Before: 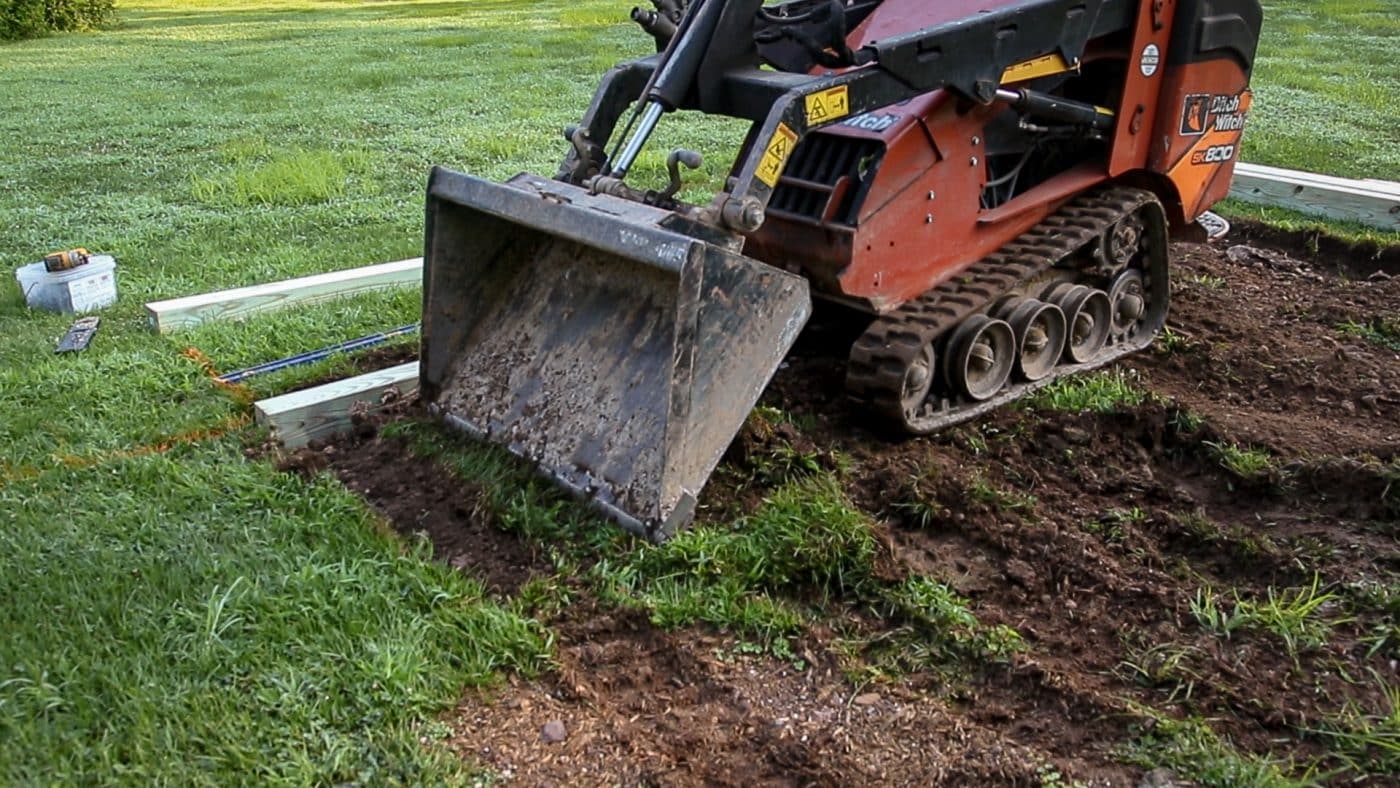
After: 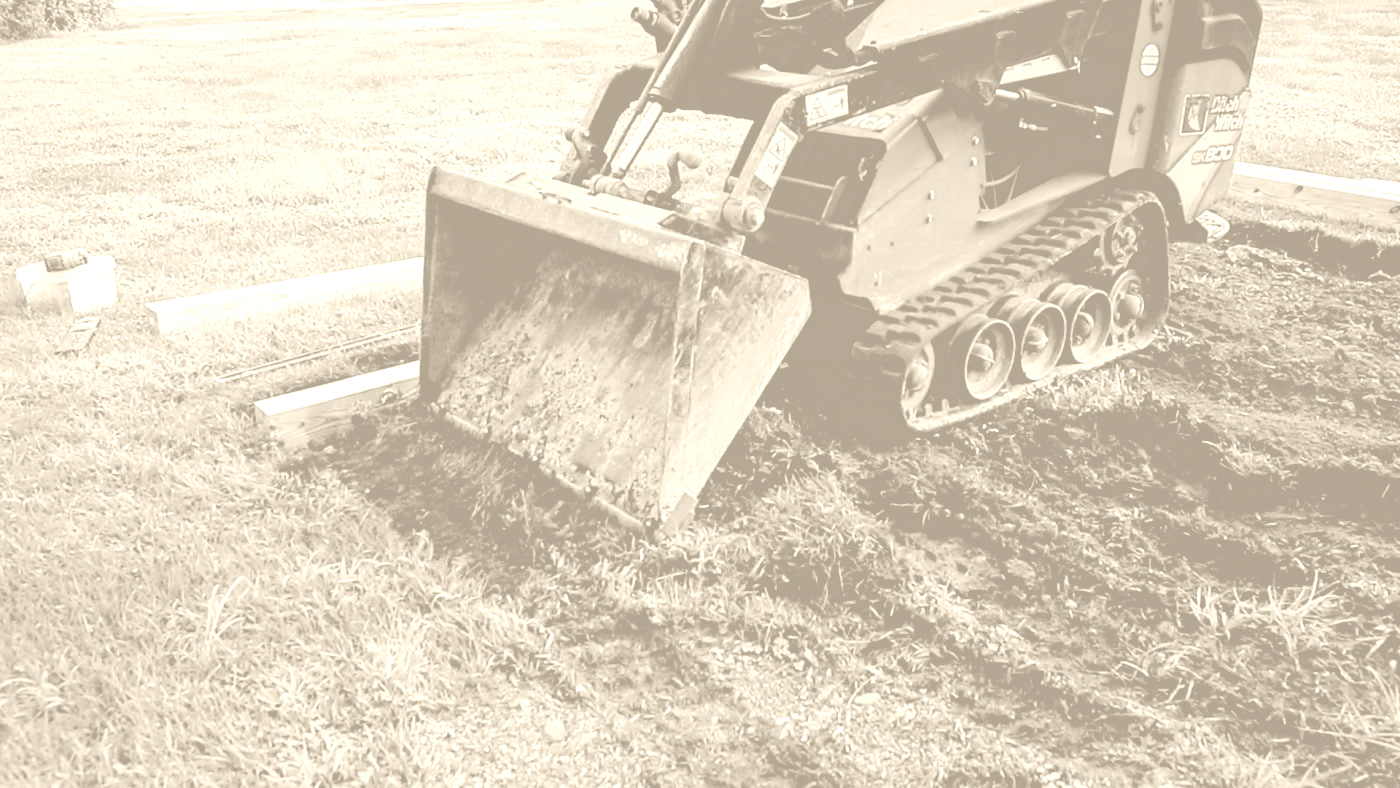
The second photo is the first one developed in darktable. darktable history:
white balance: red 1.123, blue 0.83
colorize: hue 36°, saturation 71%, lightness 80.79%
exposure: black level correction 0.01, exposure 0.014 EV, compensate highlight preservation false
filmic rgb: black relative exposure -7.92 EV, white relative exposure 4.13 EV, threshold 3 EV, hardness 4.02, latitude 51.22%, contrast 1.013, shadows ↔ highlights balance 5.35%, color science v5 (2021), contrast in shadows safe, contrast in highlights safe, enable highlight reconstruction true
